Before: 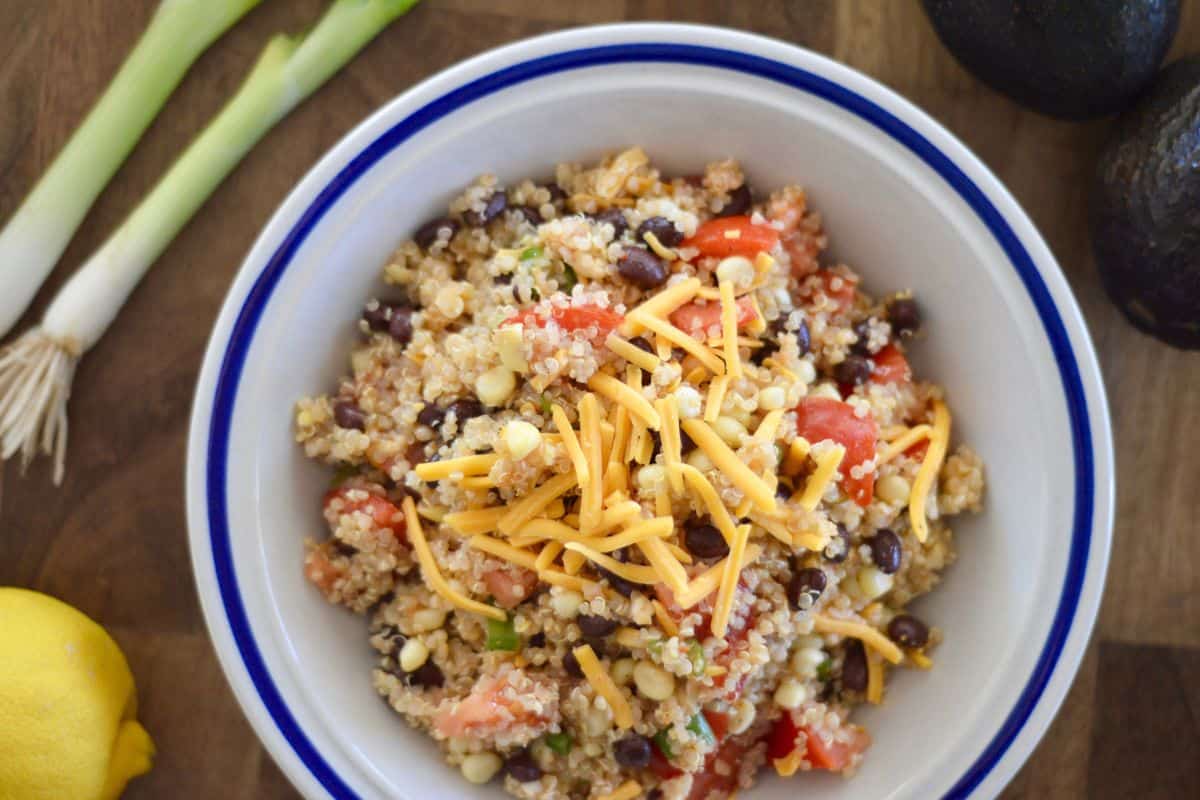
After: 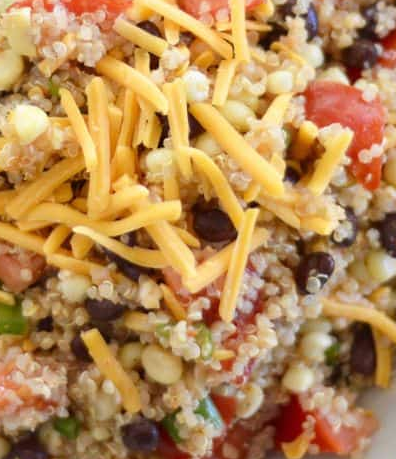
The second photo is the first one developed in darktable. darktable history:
crop: left 41.083%, top 39.581%, right 25.905%, bottom 3.005%
